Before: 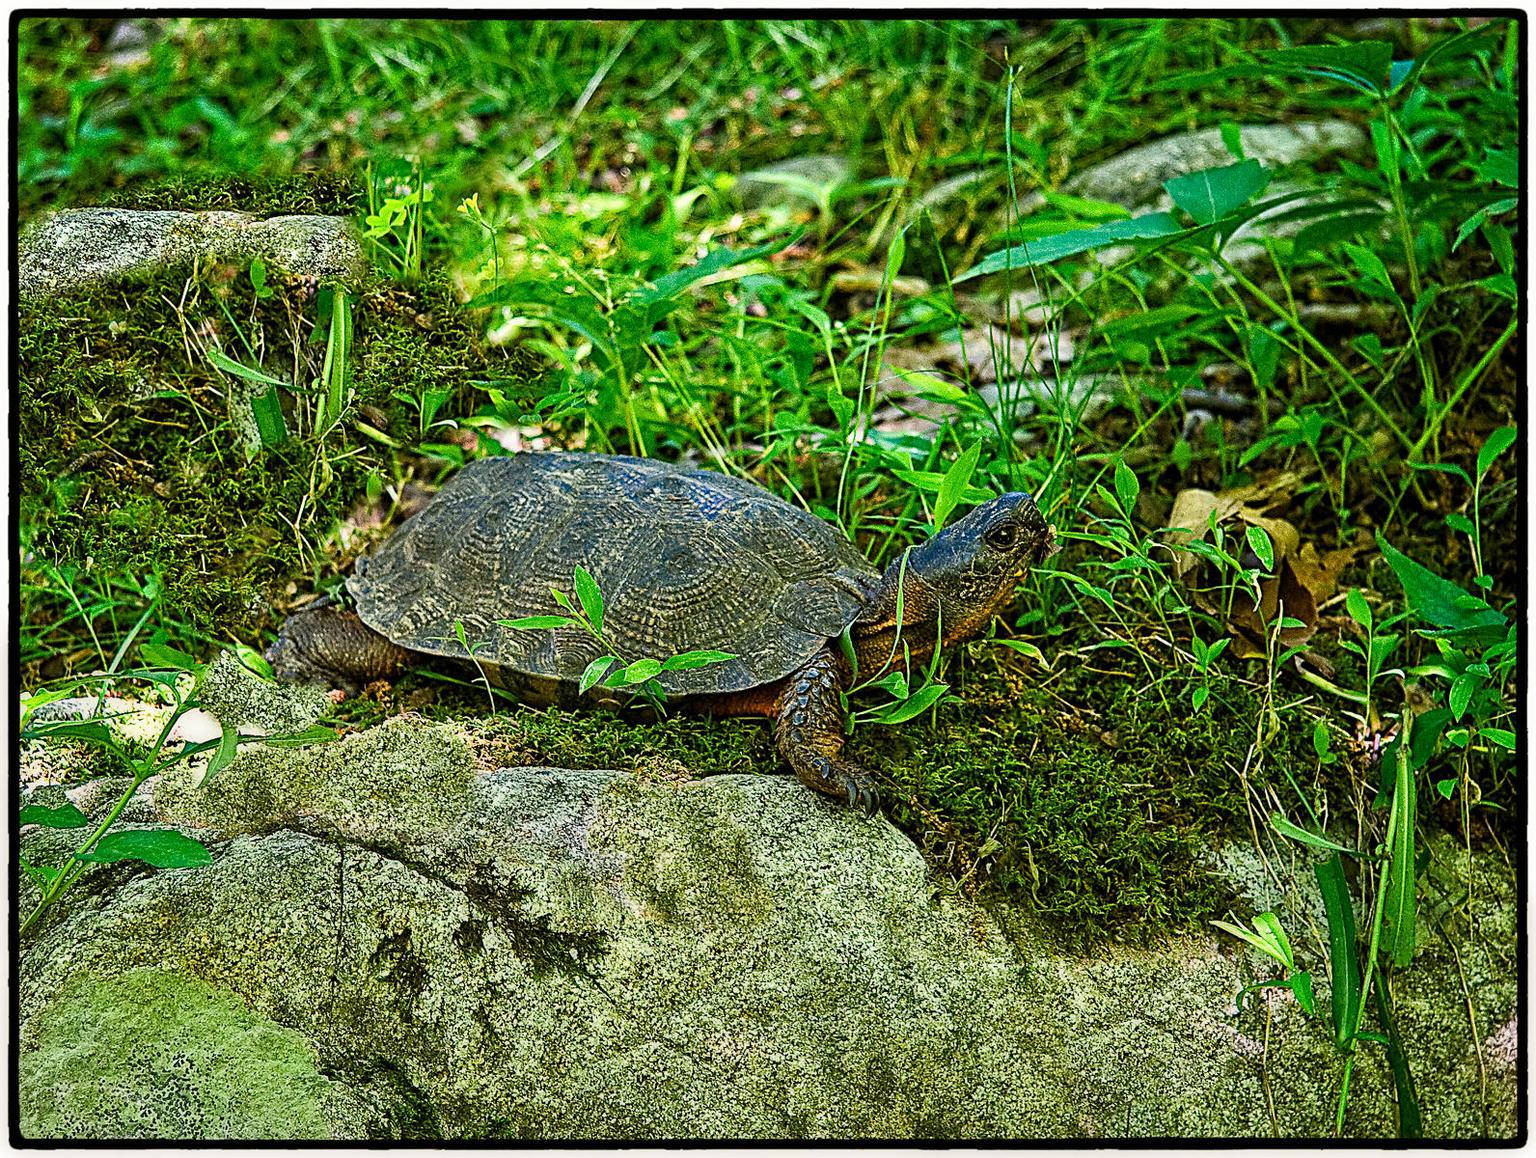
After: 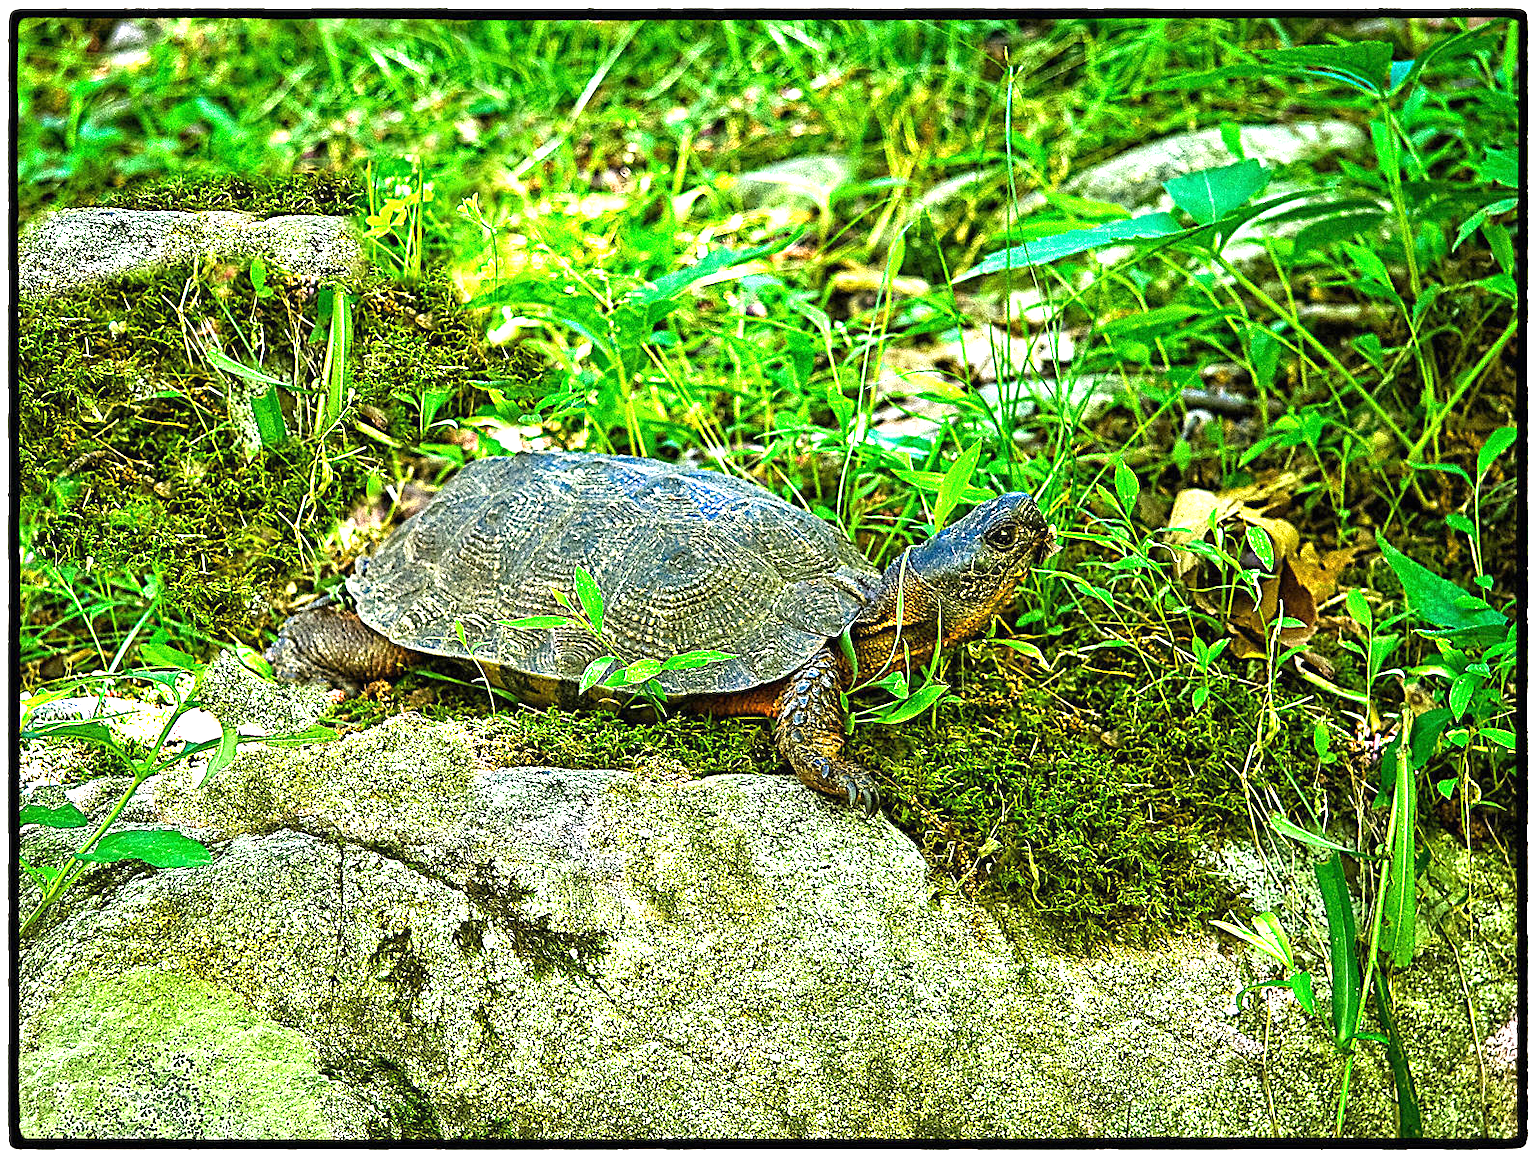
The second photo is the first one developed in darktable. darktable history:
exposure: black level correction 0, exposure 1.454 EV, compensate highlight preservation false
